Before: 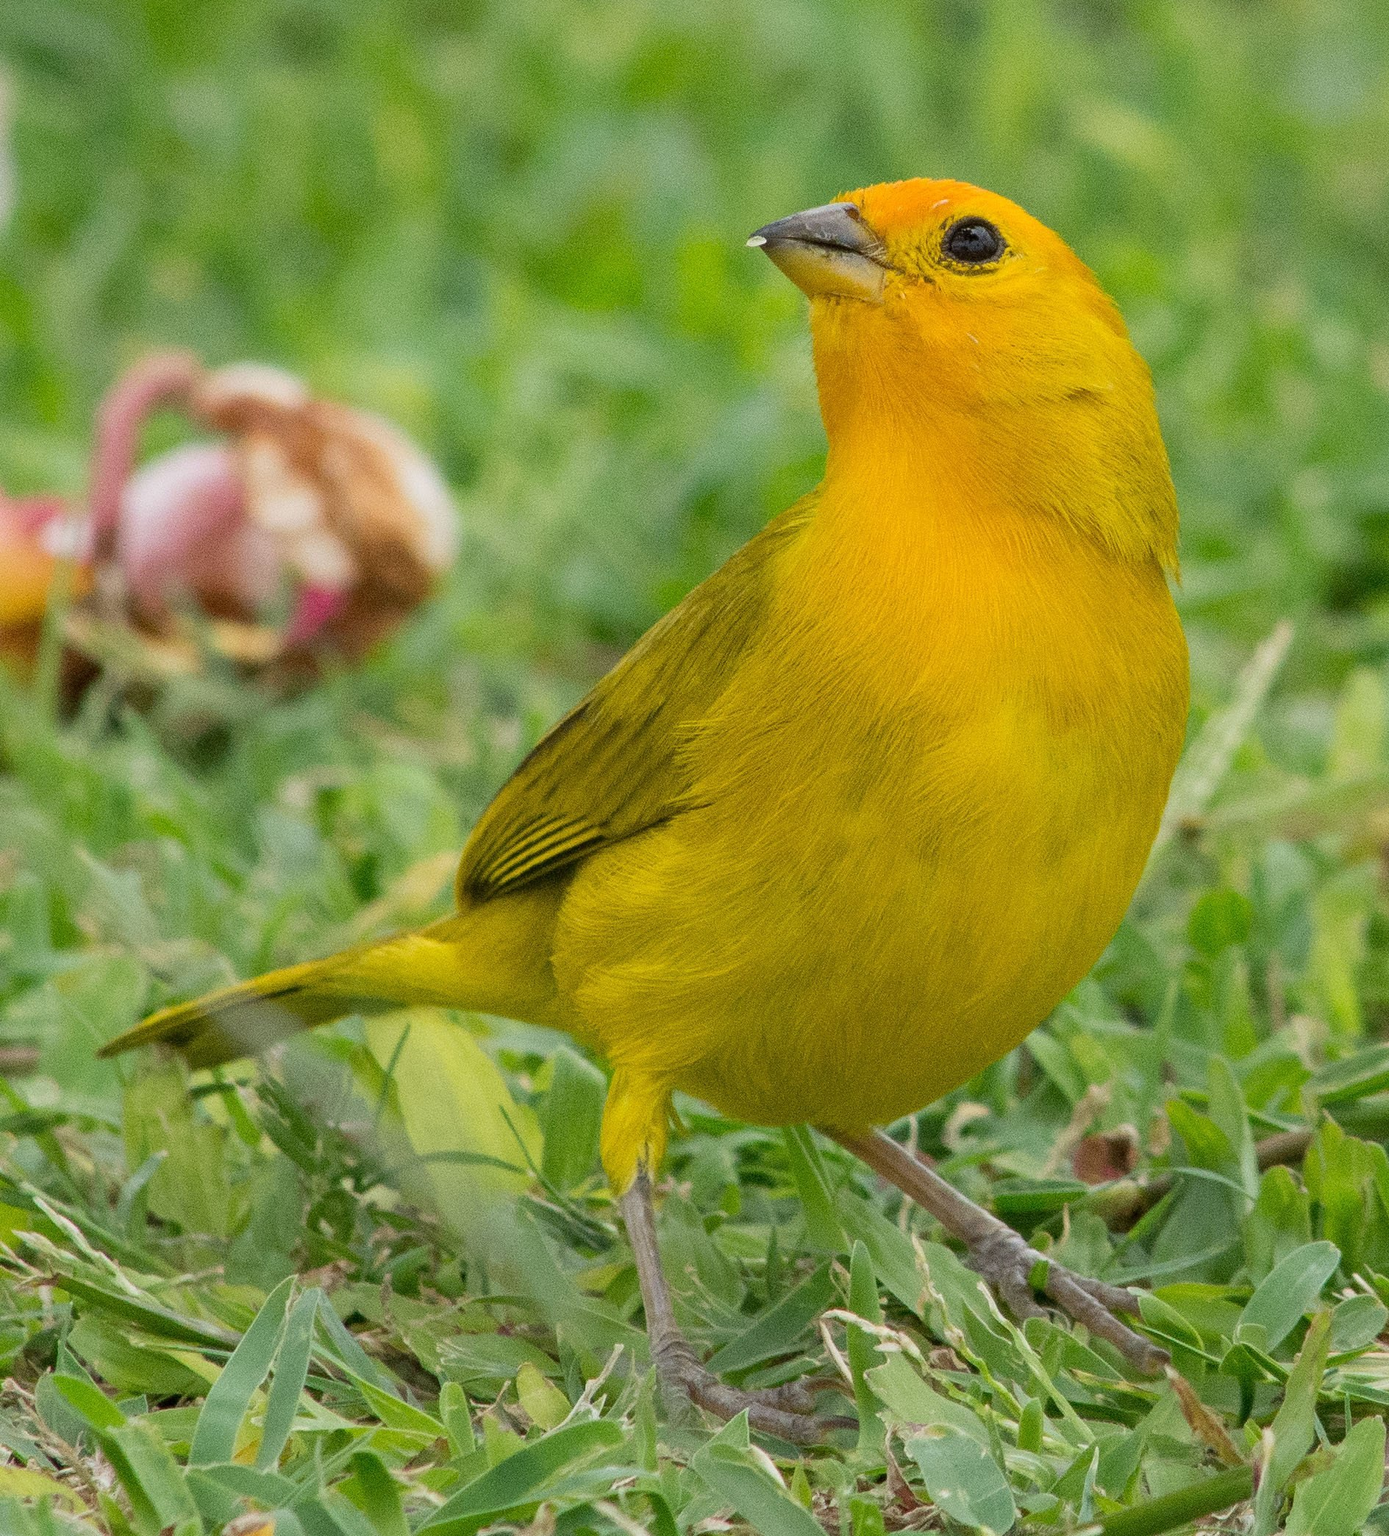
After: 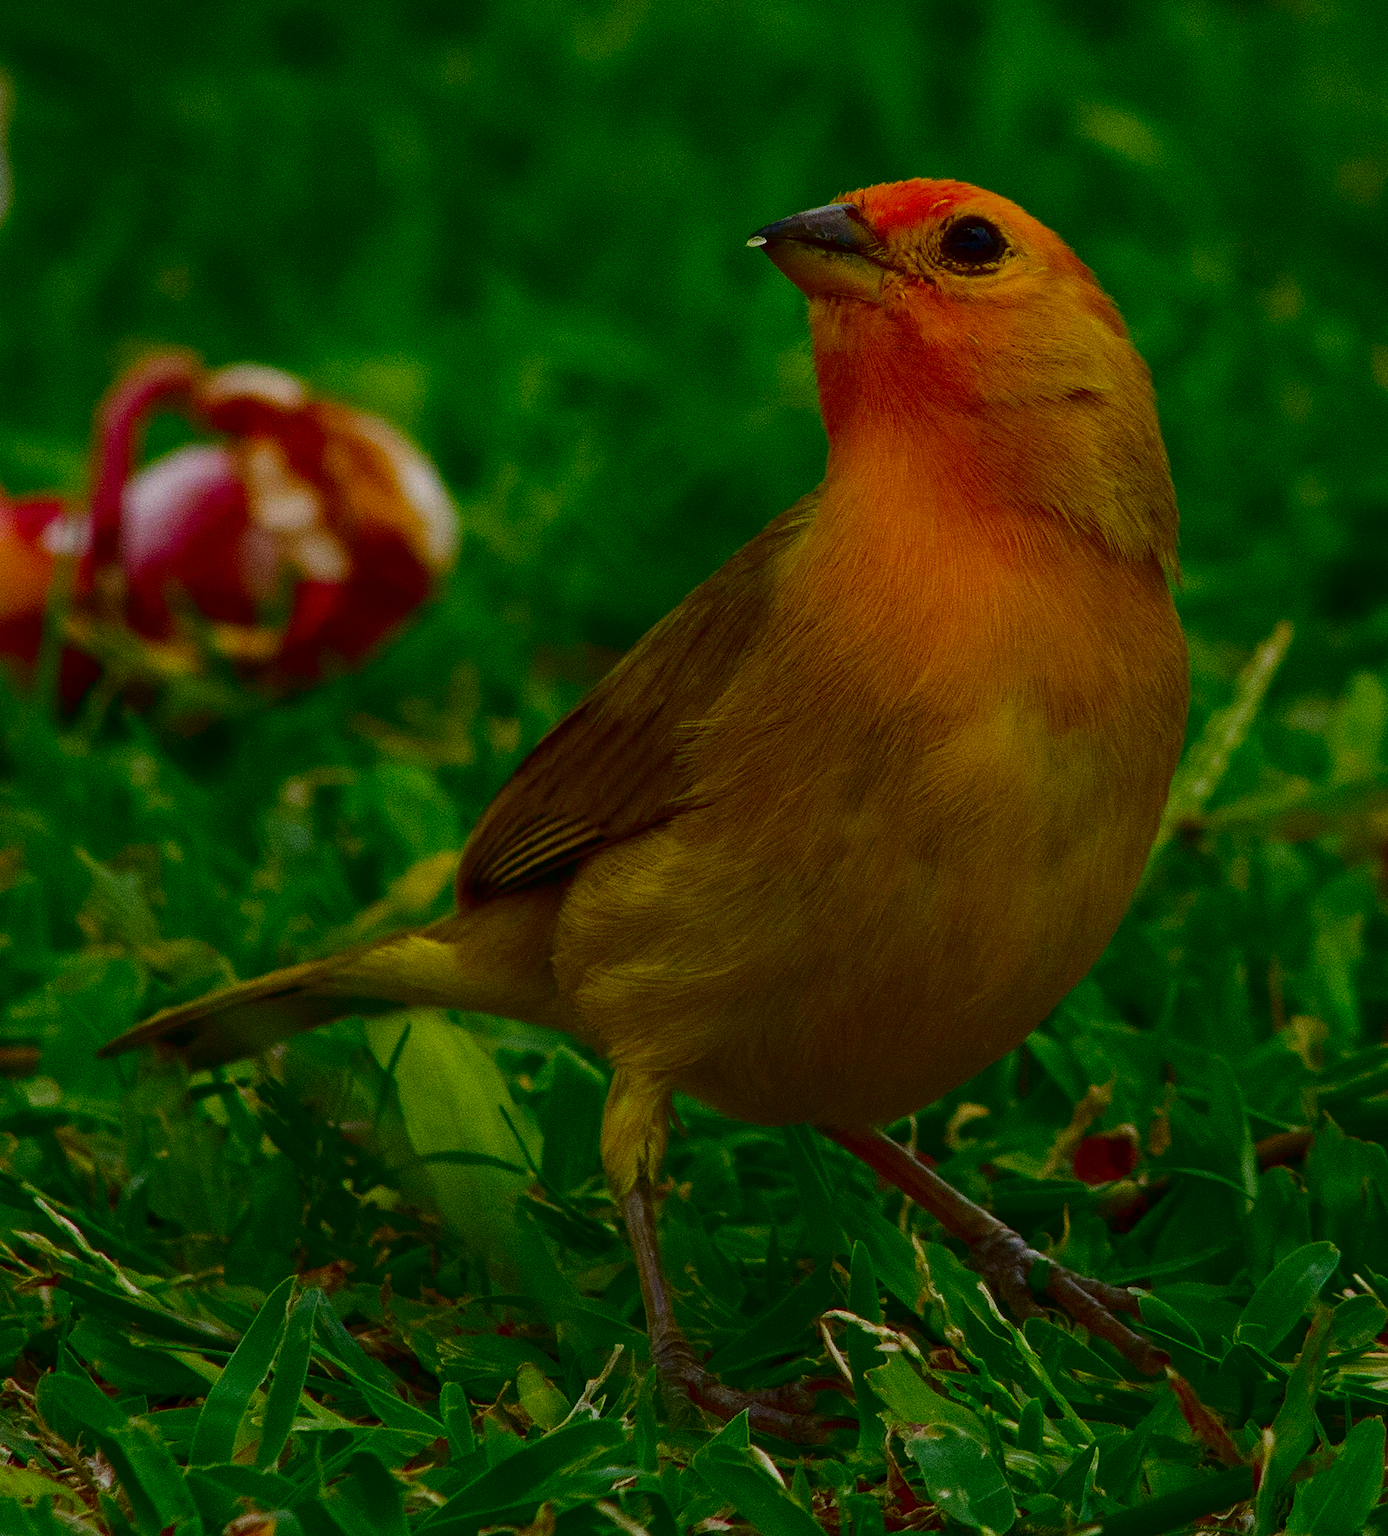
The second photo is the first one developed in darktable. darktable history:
contrast brightness saturation: brightness -0.994, saturation 0.999
